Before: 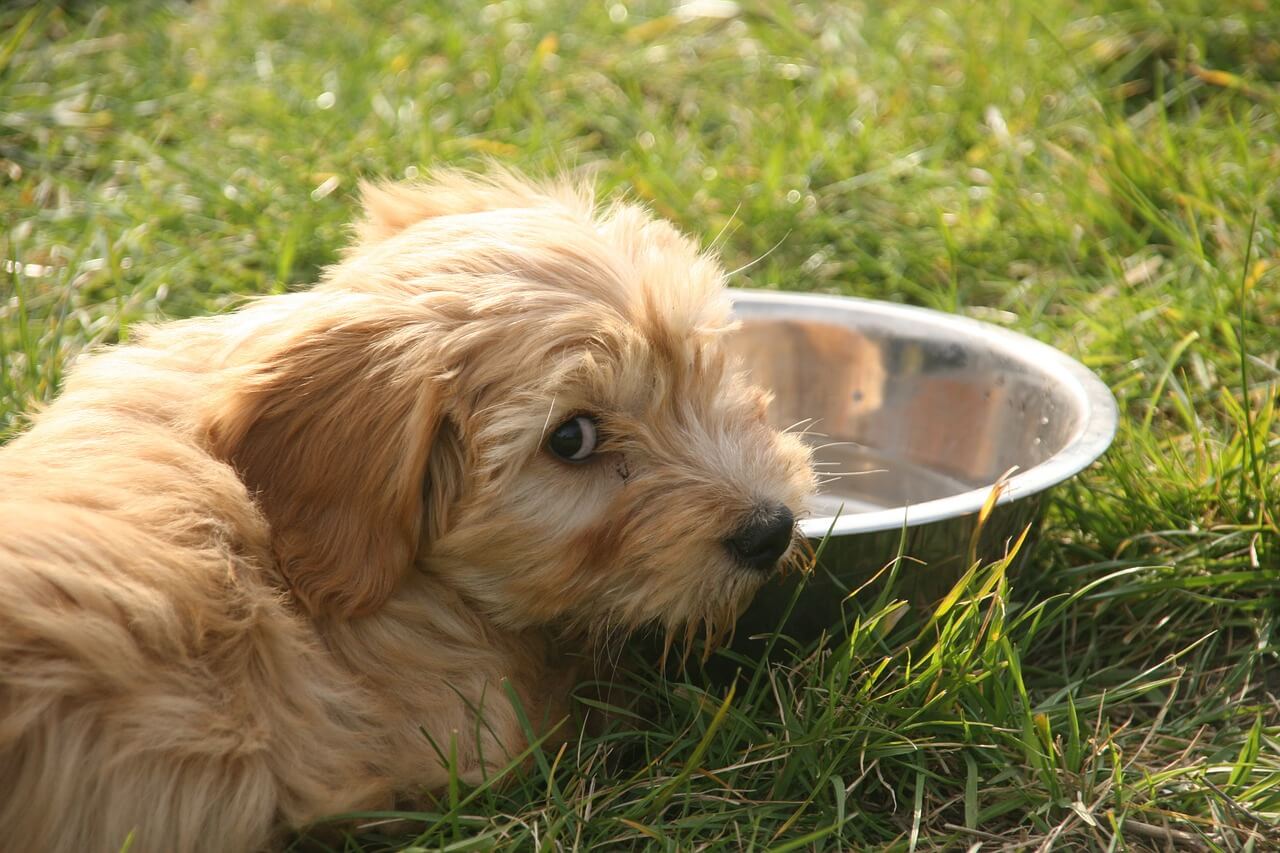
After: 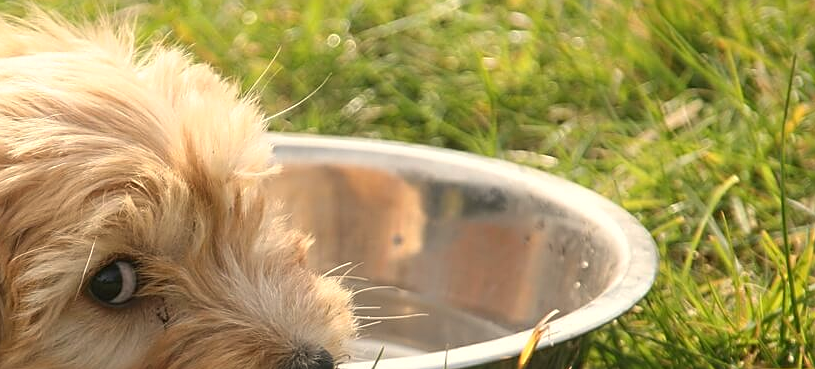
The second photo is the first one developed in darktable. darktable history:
crop: left 36.005%, top 18.293%, right 0.31%, bottom 38.444%
white balance: red 1.045, blue 0.932
sharpen: on, module defaults
